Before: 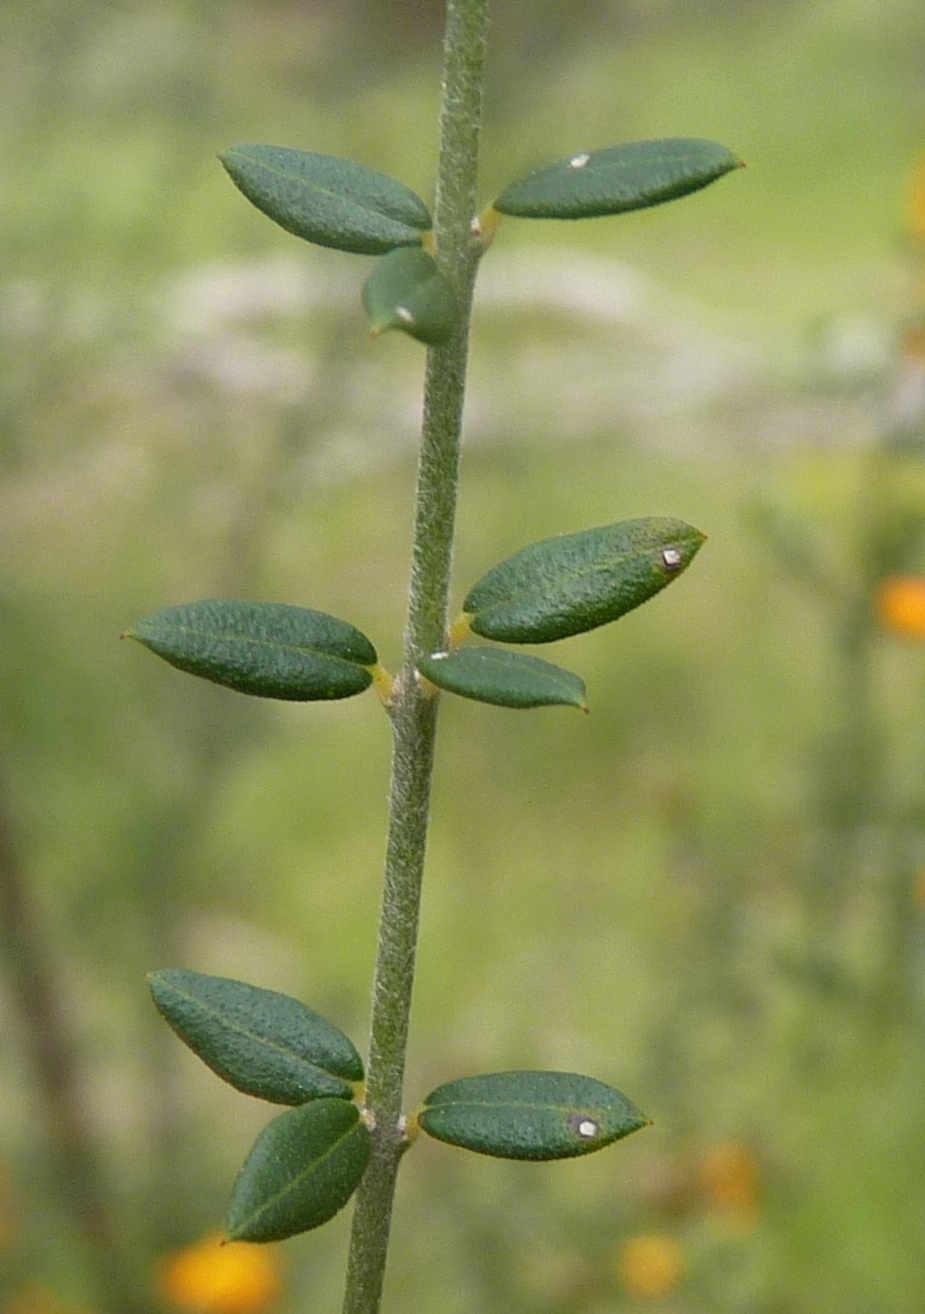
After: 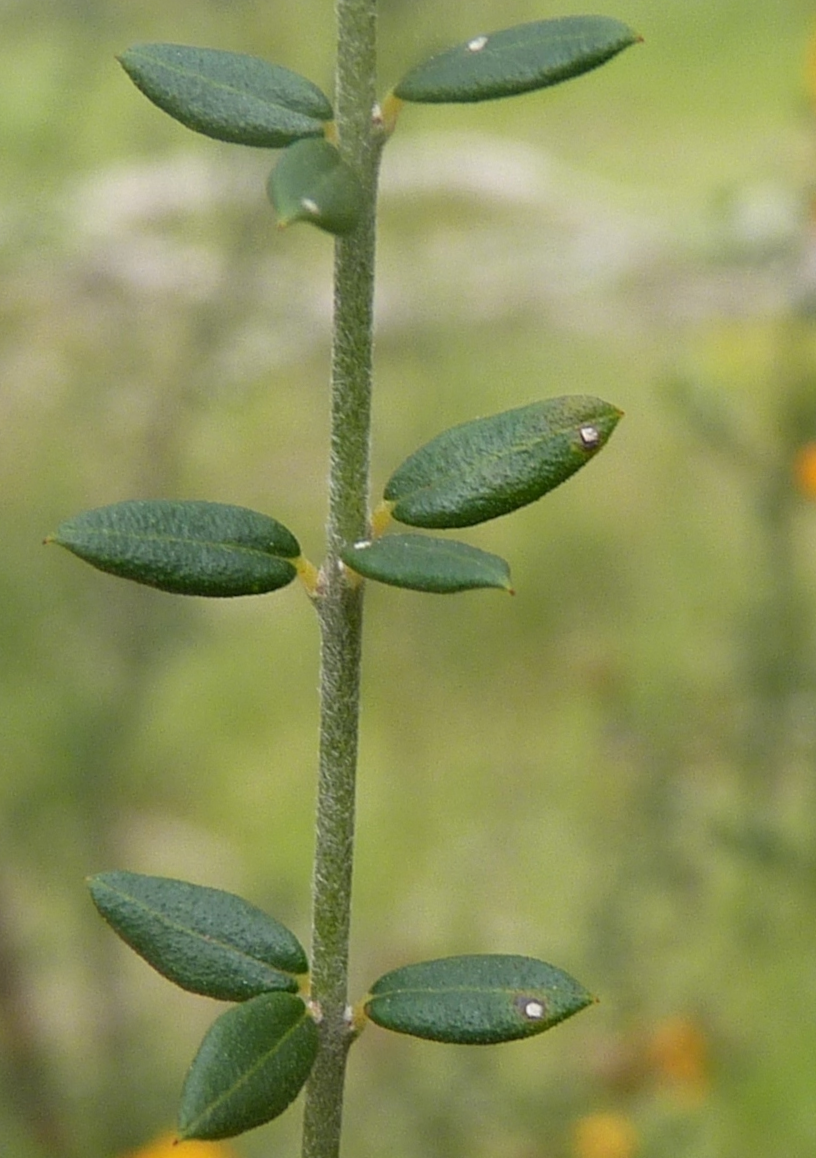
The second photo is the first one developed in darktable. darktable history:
crop and rotate: angle 2.88°, left 5.509%, top 5.675%
